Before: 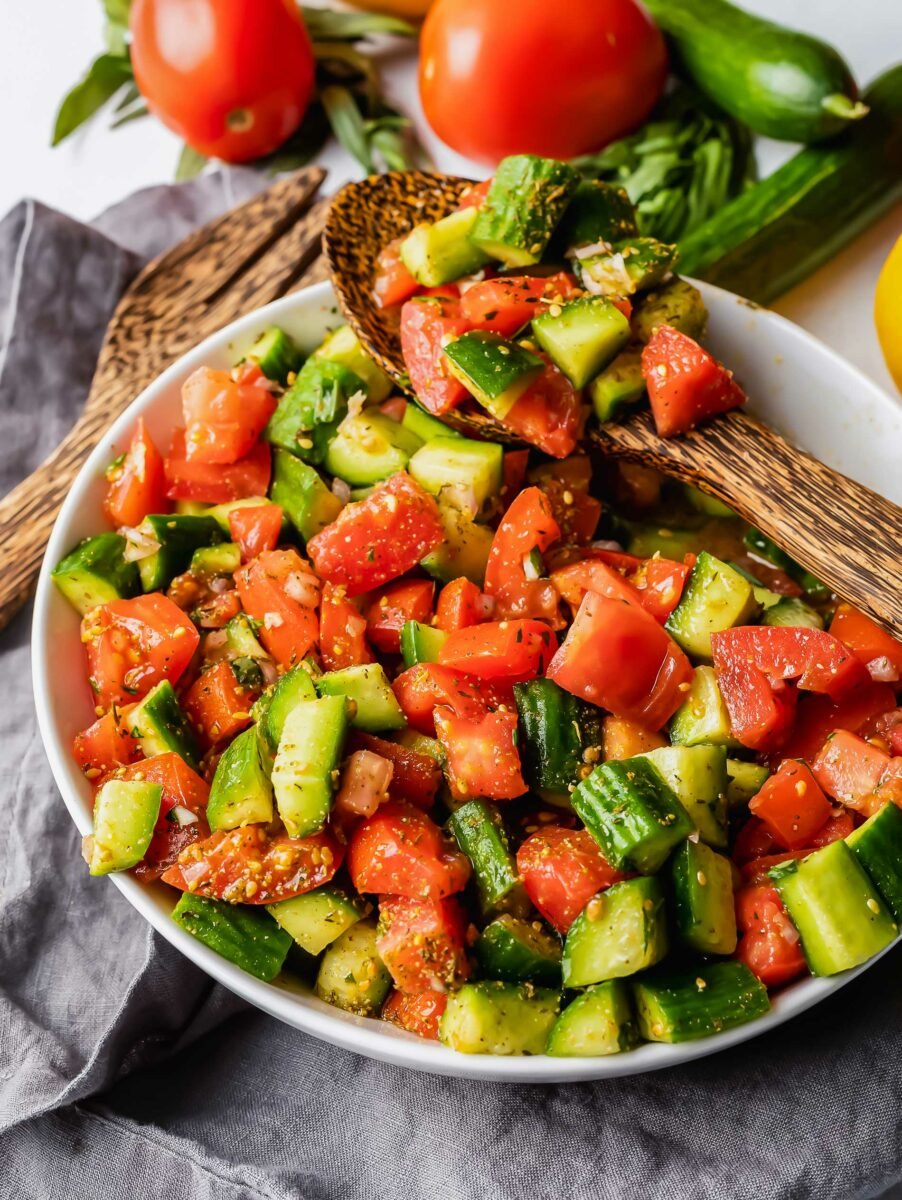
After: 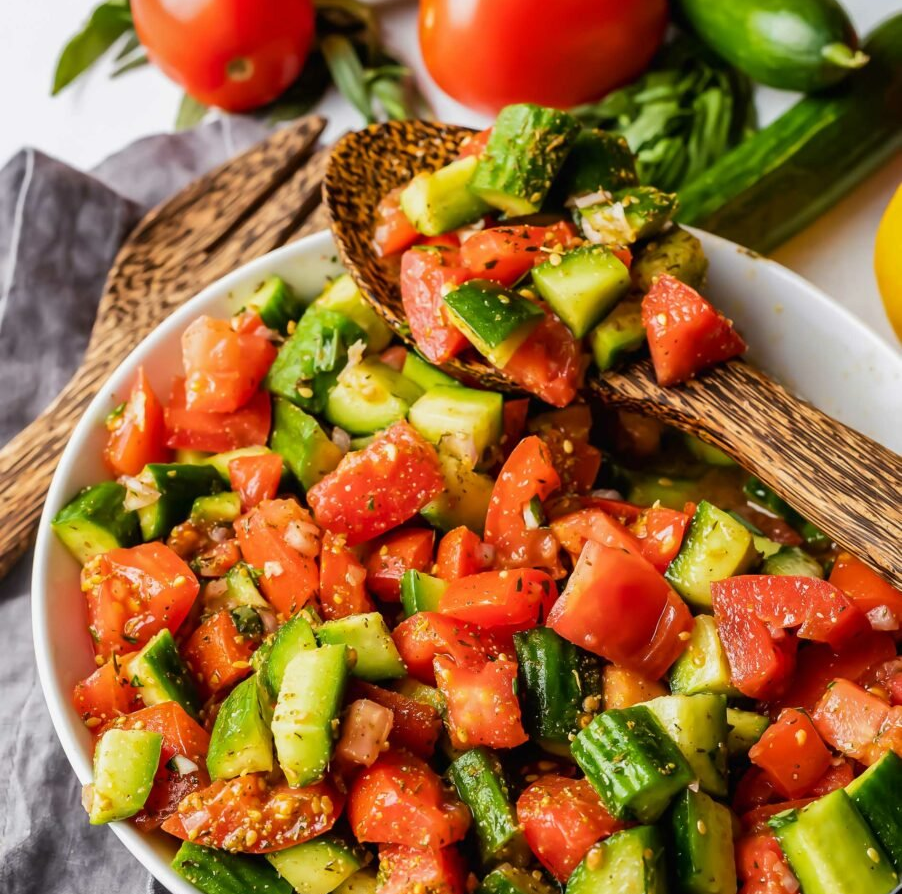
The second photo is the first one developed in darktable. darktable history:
crop: top 4.291%, bottom 21.203%
